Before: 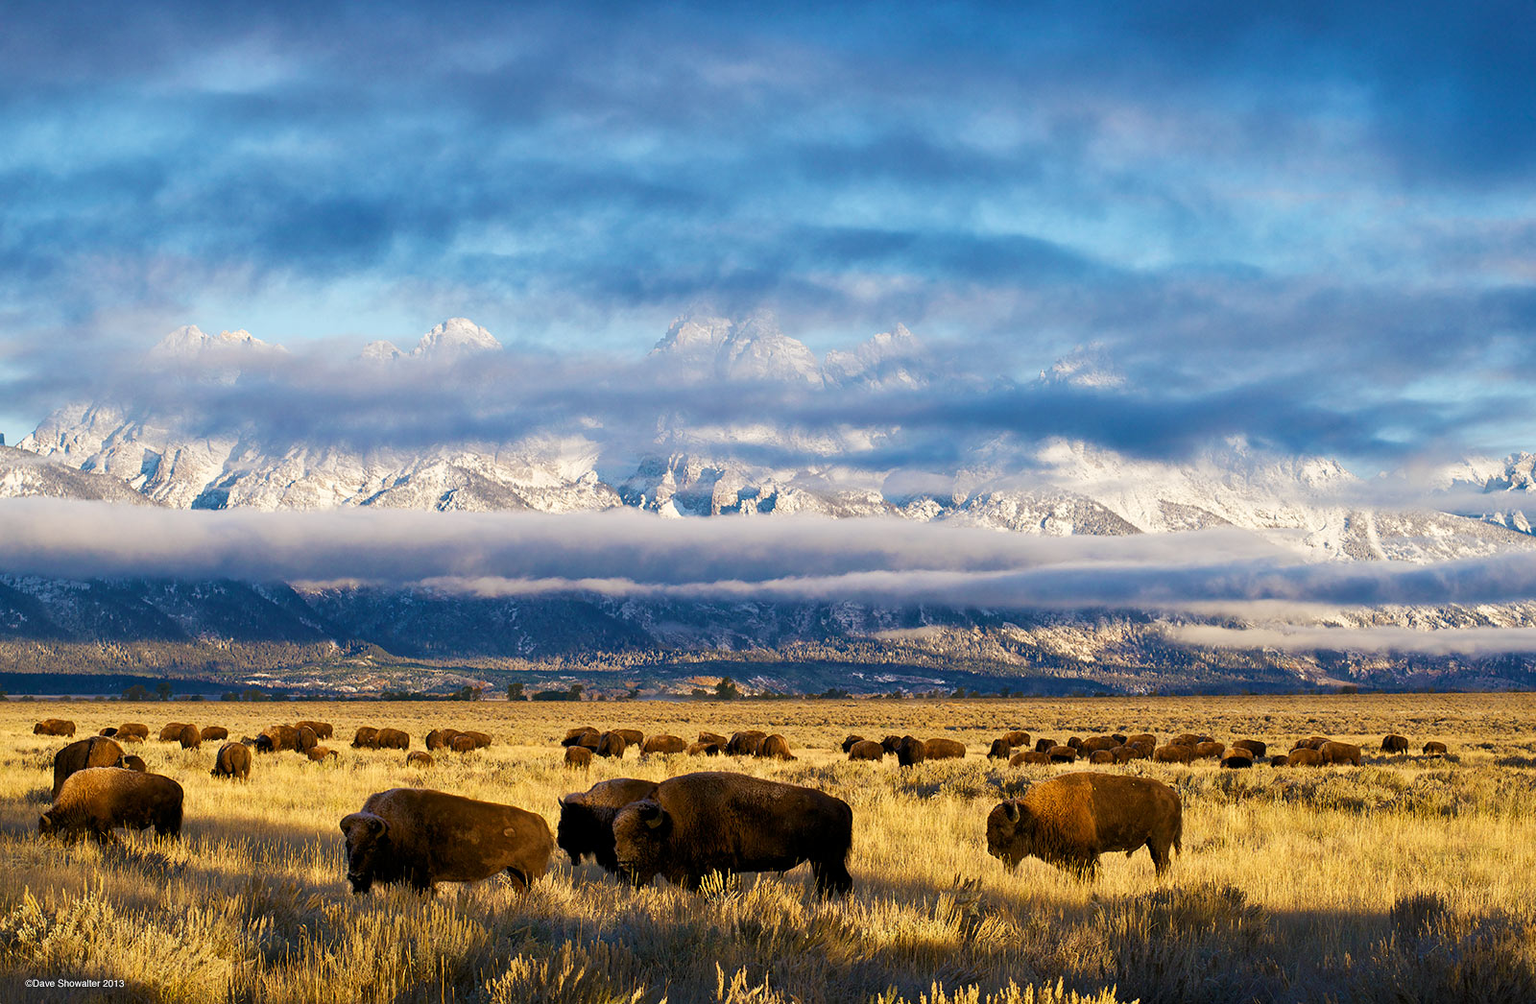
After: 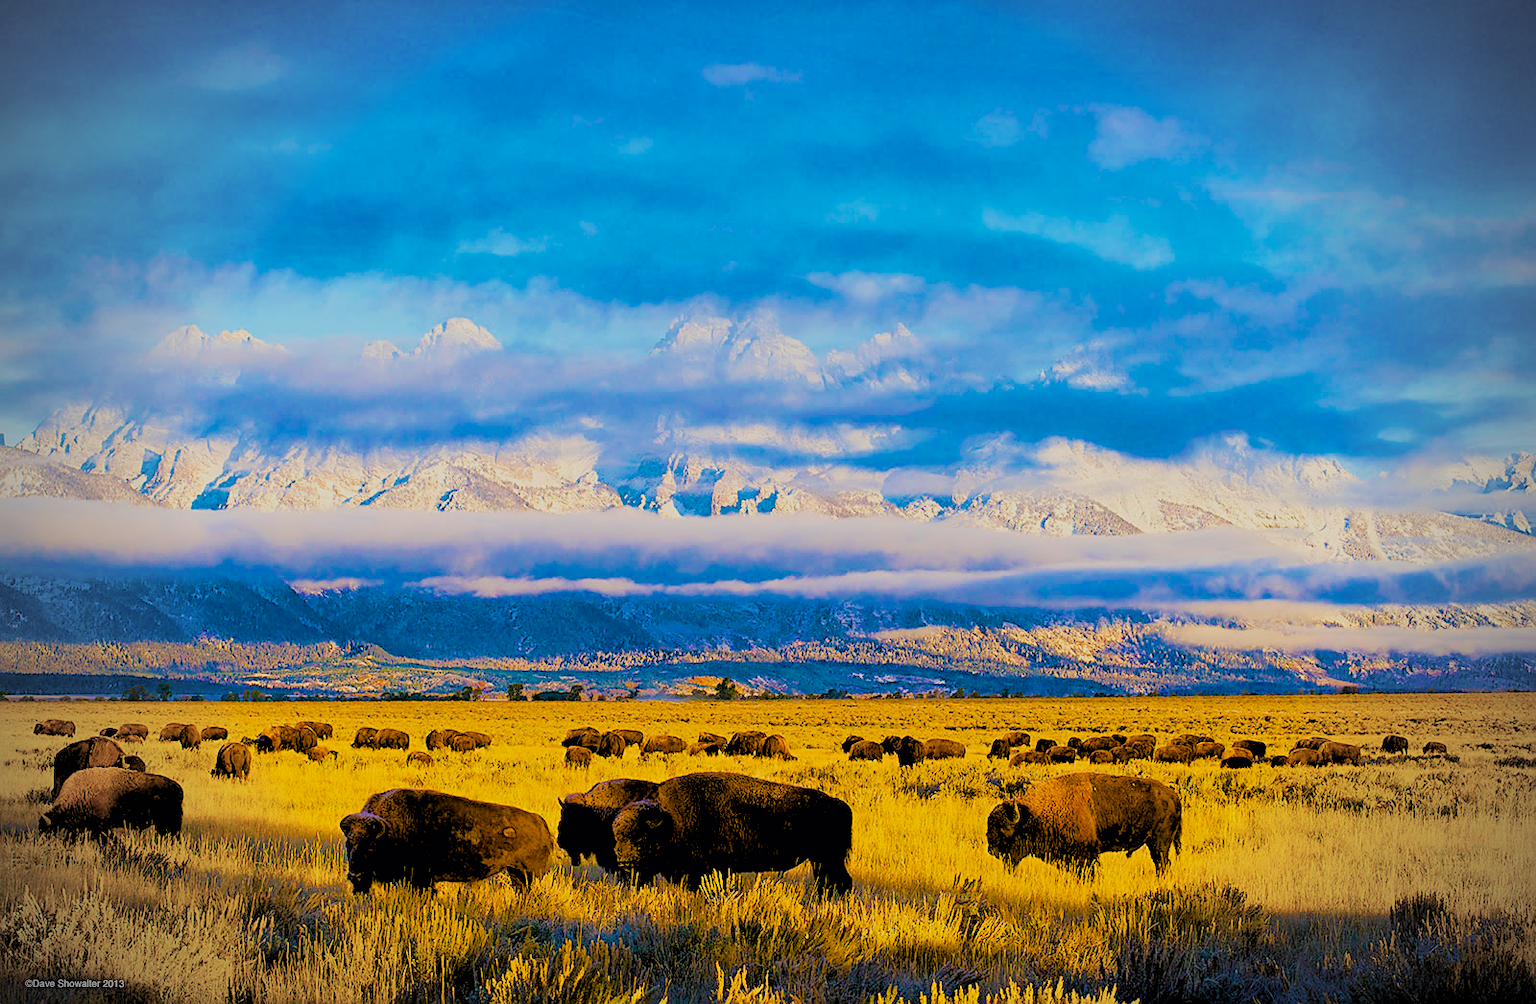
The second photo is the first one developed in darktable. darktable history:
sharpen: on, module defaults
color balance rgb: linear chroma grading › global chroma 25%, perceptual saturation grading › global saturation 45%, perceptual saturation grading › highlights -50%, perceptual saturation grading › shadows 30%, perceptual brilliance grading › global brilliance 18%, global vibrance 40%
vignetting: fall-off start 75%, brightness -0.692, width/height ratio 1.084
rgb levels: preserve colors sum RGB, levels [[0.038, 0.433, 0.934], [0, 0.5, 1], [0, 0.5, 1]]
white balance: emerald 1
filmic rgb: black relative exposure -6.15 EV, white relative exposure 6.96 EV, hardness 2.23, color science v6 (2022)
